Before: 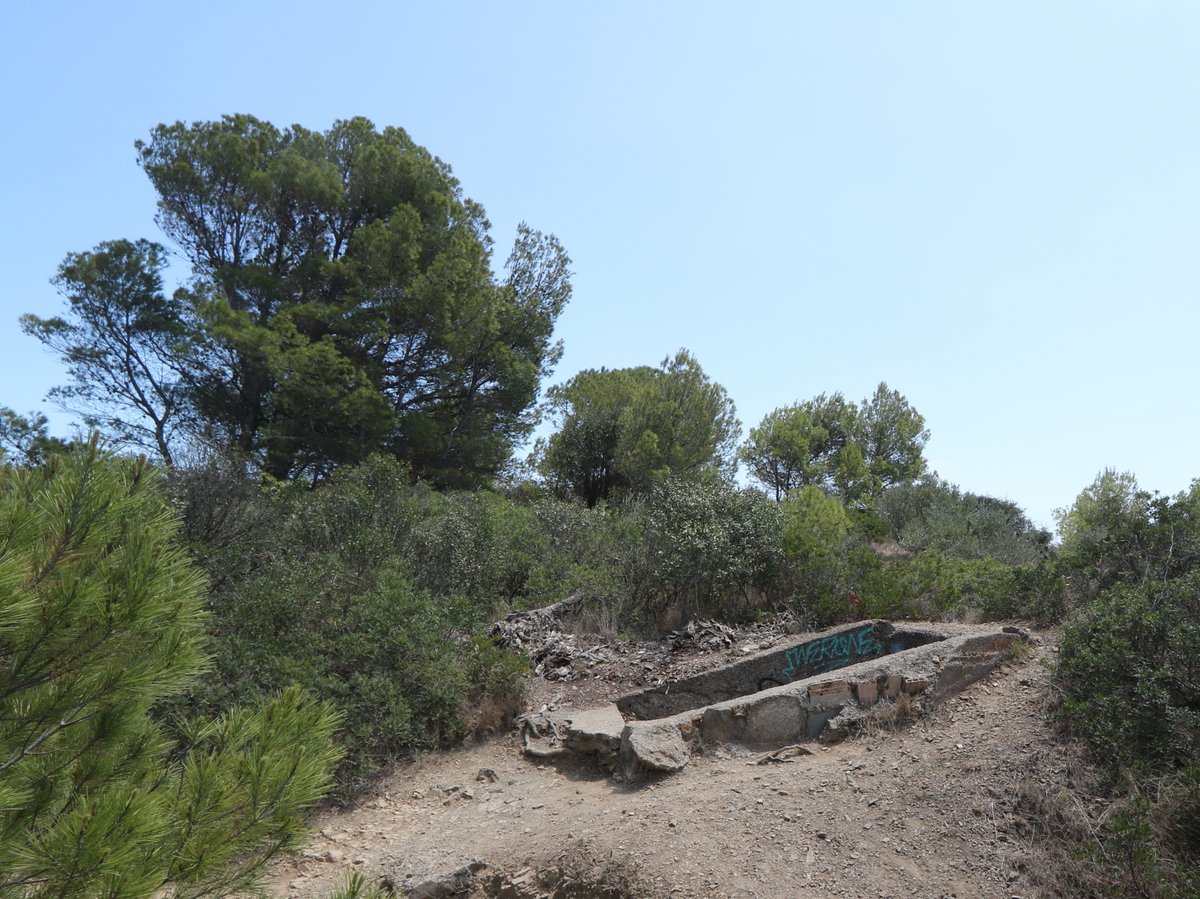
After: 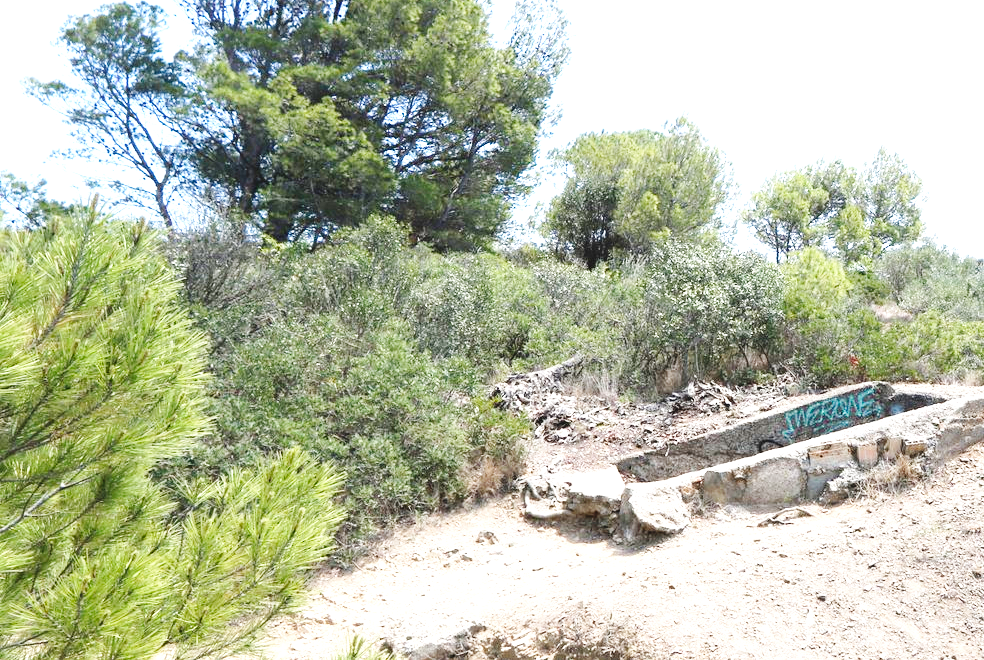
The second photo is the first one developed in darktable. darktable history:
base curve: curves: ch0 [(0, 0) (0.036, 0.025) (0.121, 0.166) (0.206, 0.329) (0.605, 0.79) (1, 1)], preserve colors none
crop: top 26.531%, right 17.959%
exposure: black level correction 0, exposure 1.75 EV, compensate exposure bias true, compensate highlight preservation false
